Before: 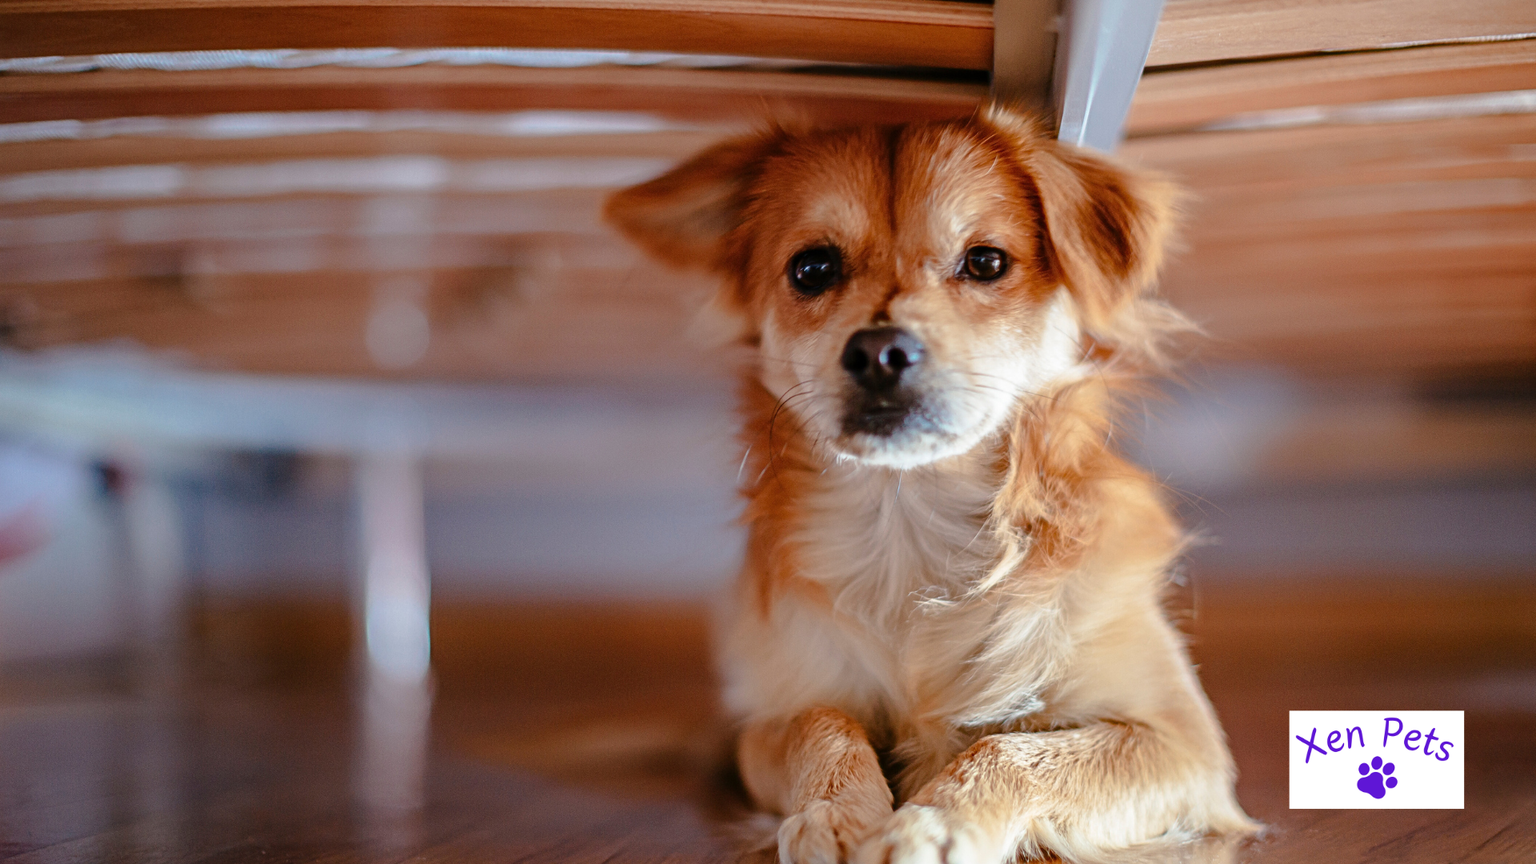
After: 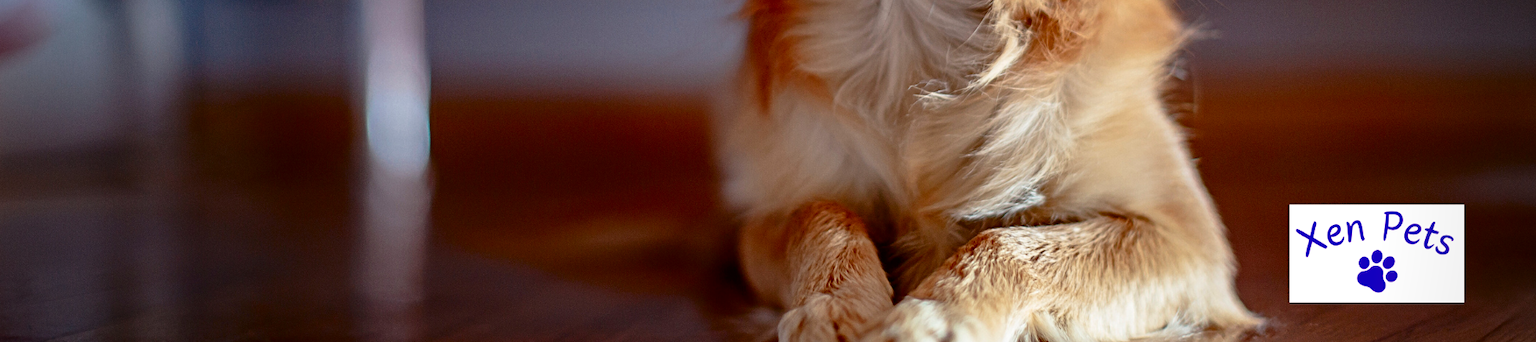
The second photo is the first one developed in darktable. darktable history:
contrast brightness saturation: contrast 0.128, brightness -0.23, saturation 0.143
crop and rotate: top 58.628%, bottom 1.706%
vignetting: on, module defaults
